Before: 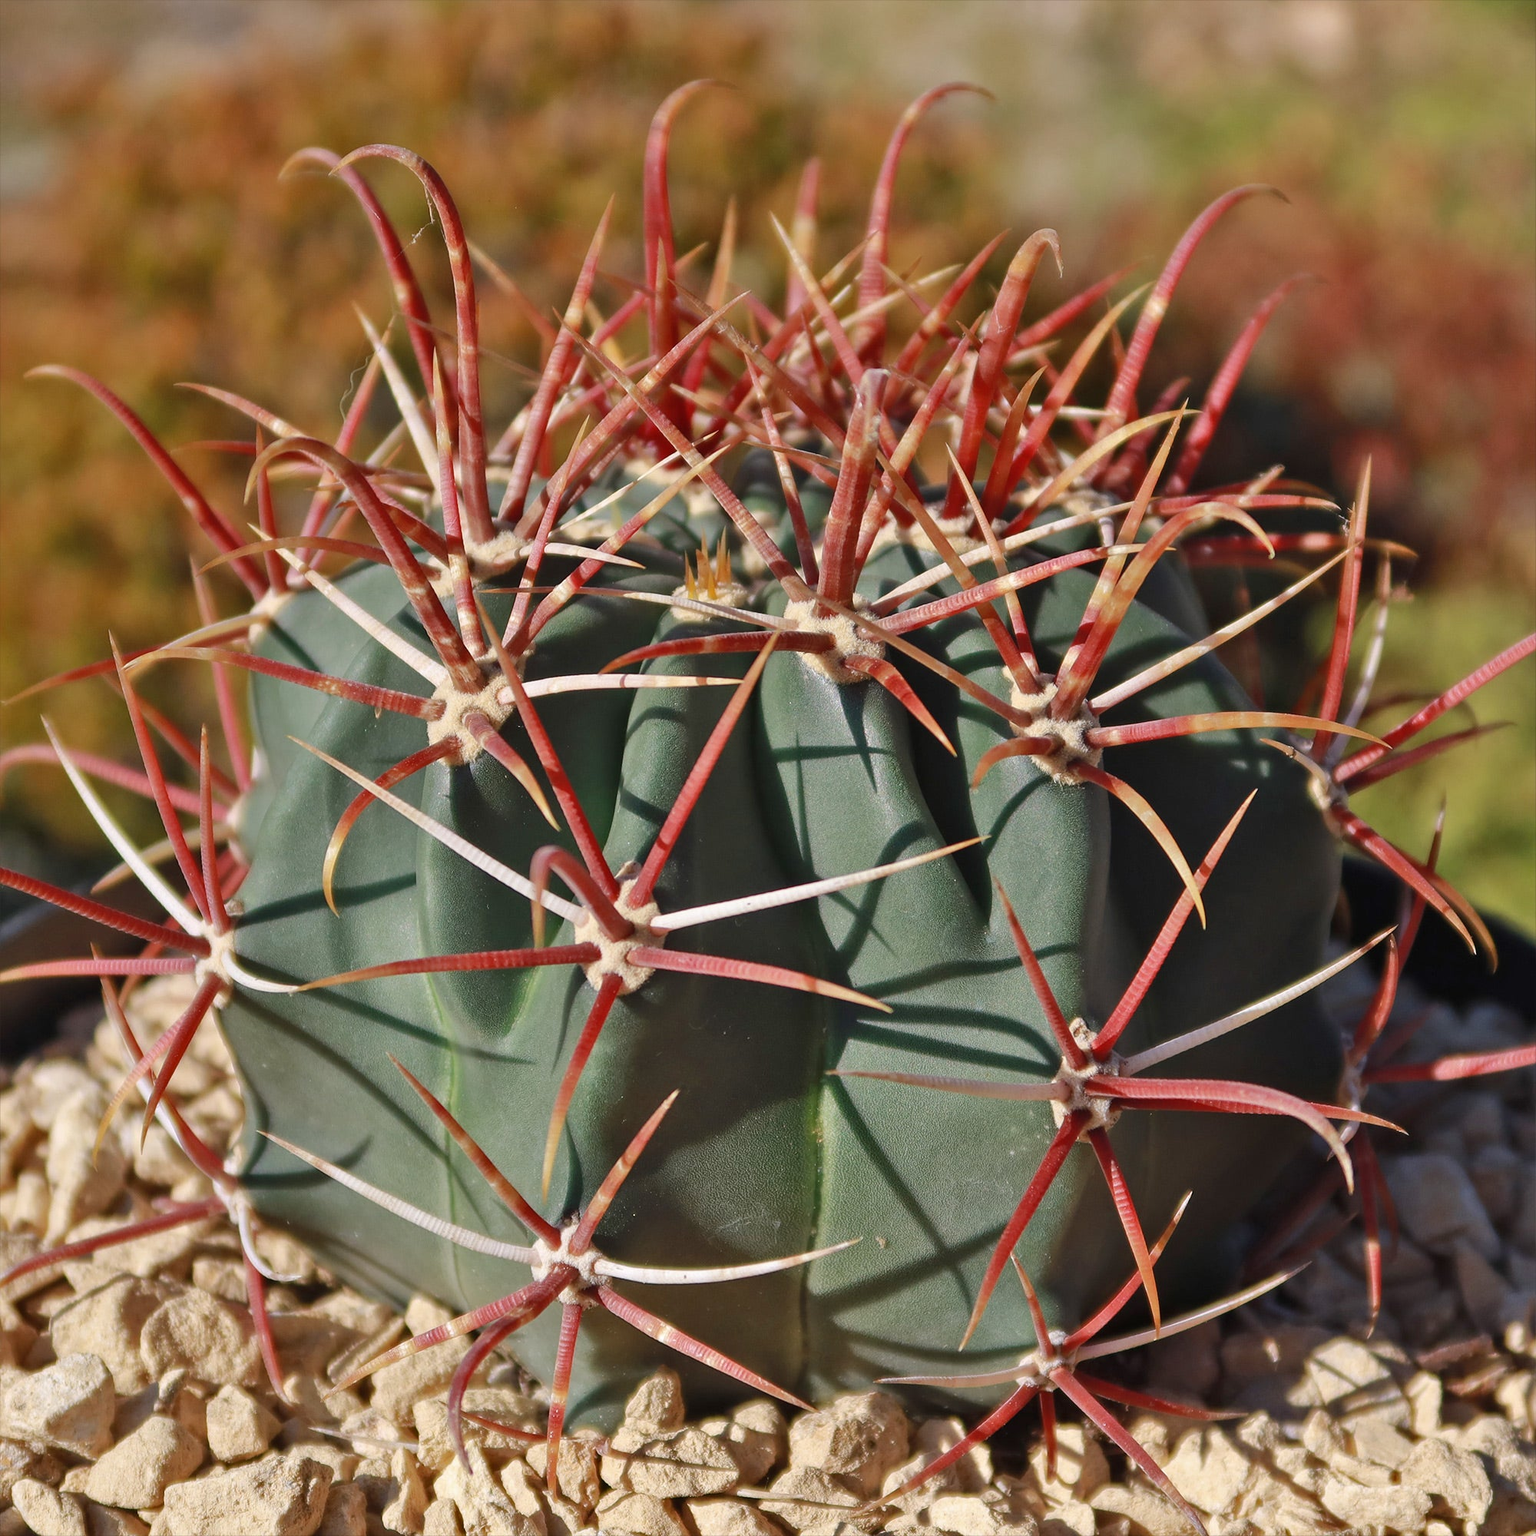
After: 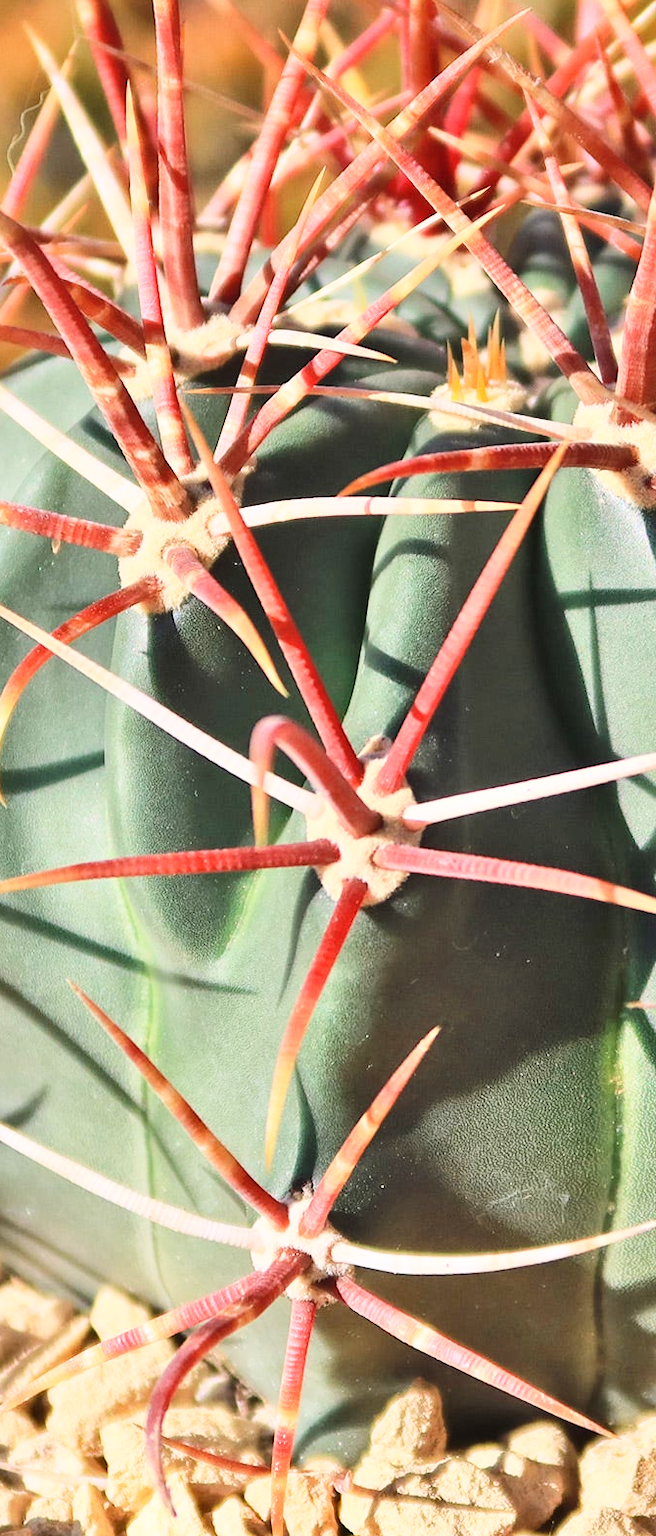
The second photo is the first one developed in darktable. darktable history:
crop and rotate: left 21.77%, top 18.528%, right 44.676%, bottom 2.997%
base curve: curves: ch0 [(0, 0) (0.018, 0.026) (0.143, 0.37) (0.33, 0.731) (0.458, 0.853) (0.735, 0.965) (0.905, 0.986) (1, 1)]
